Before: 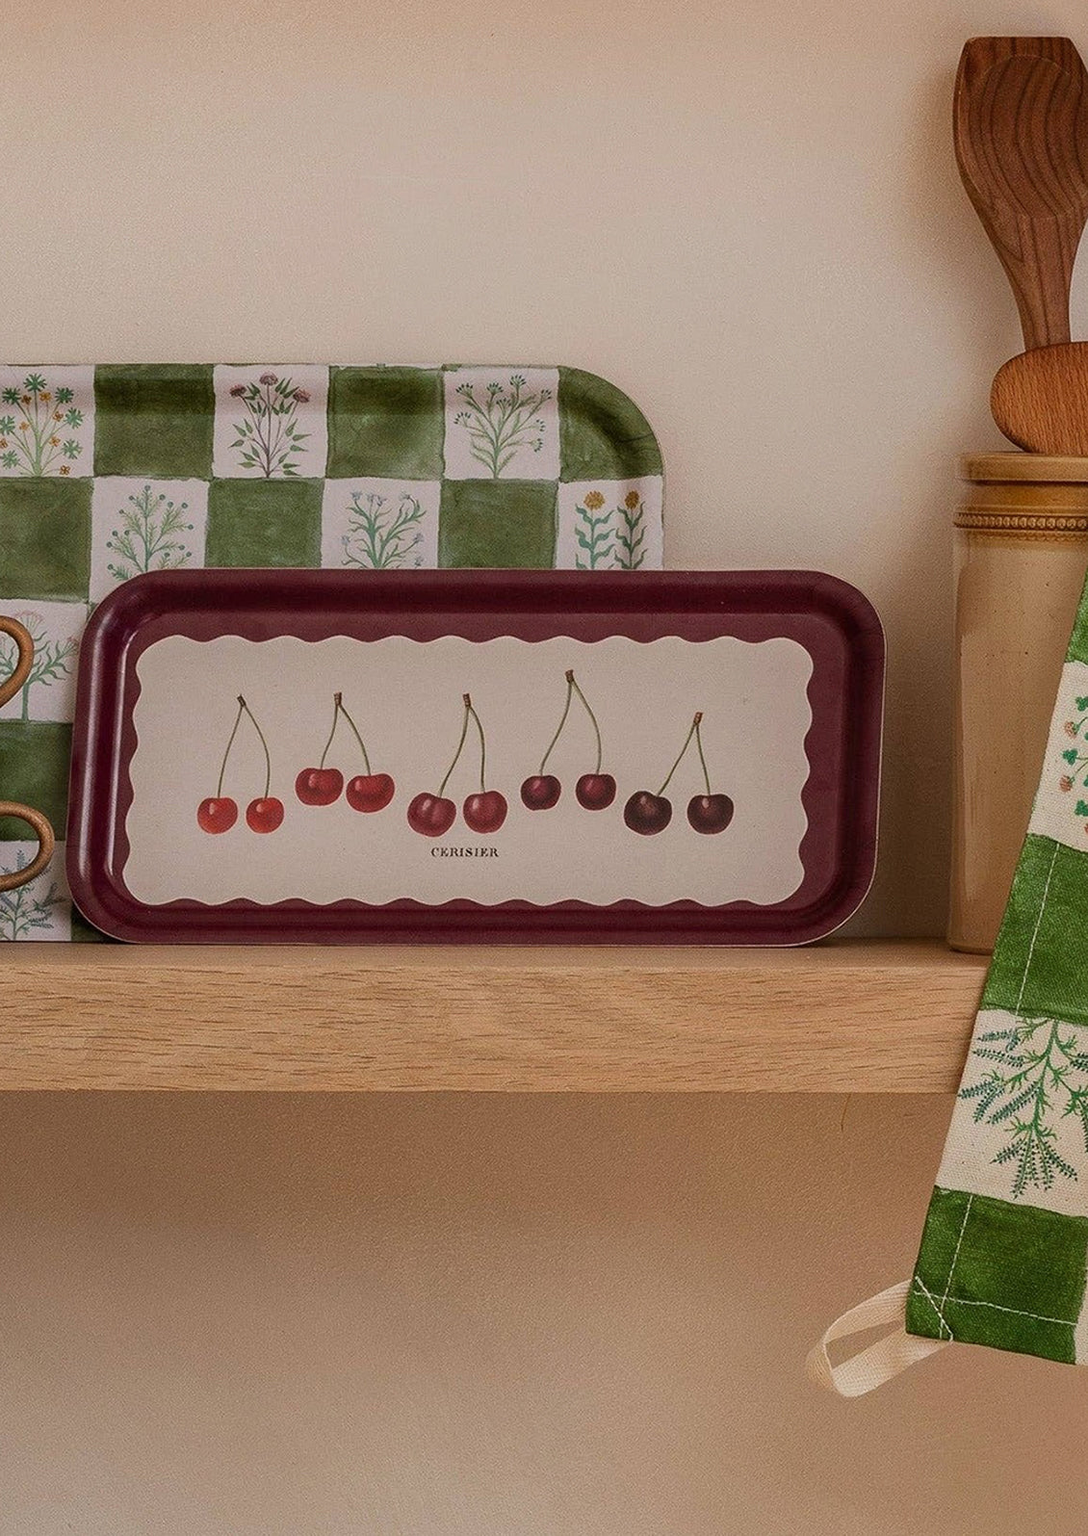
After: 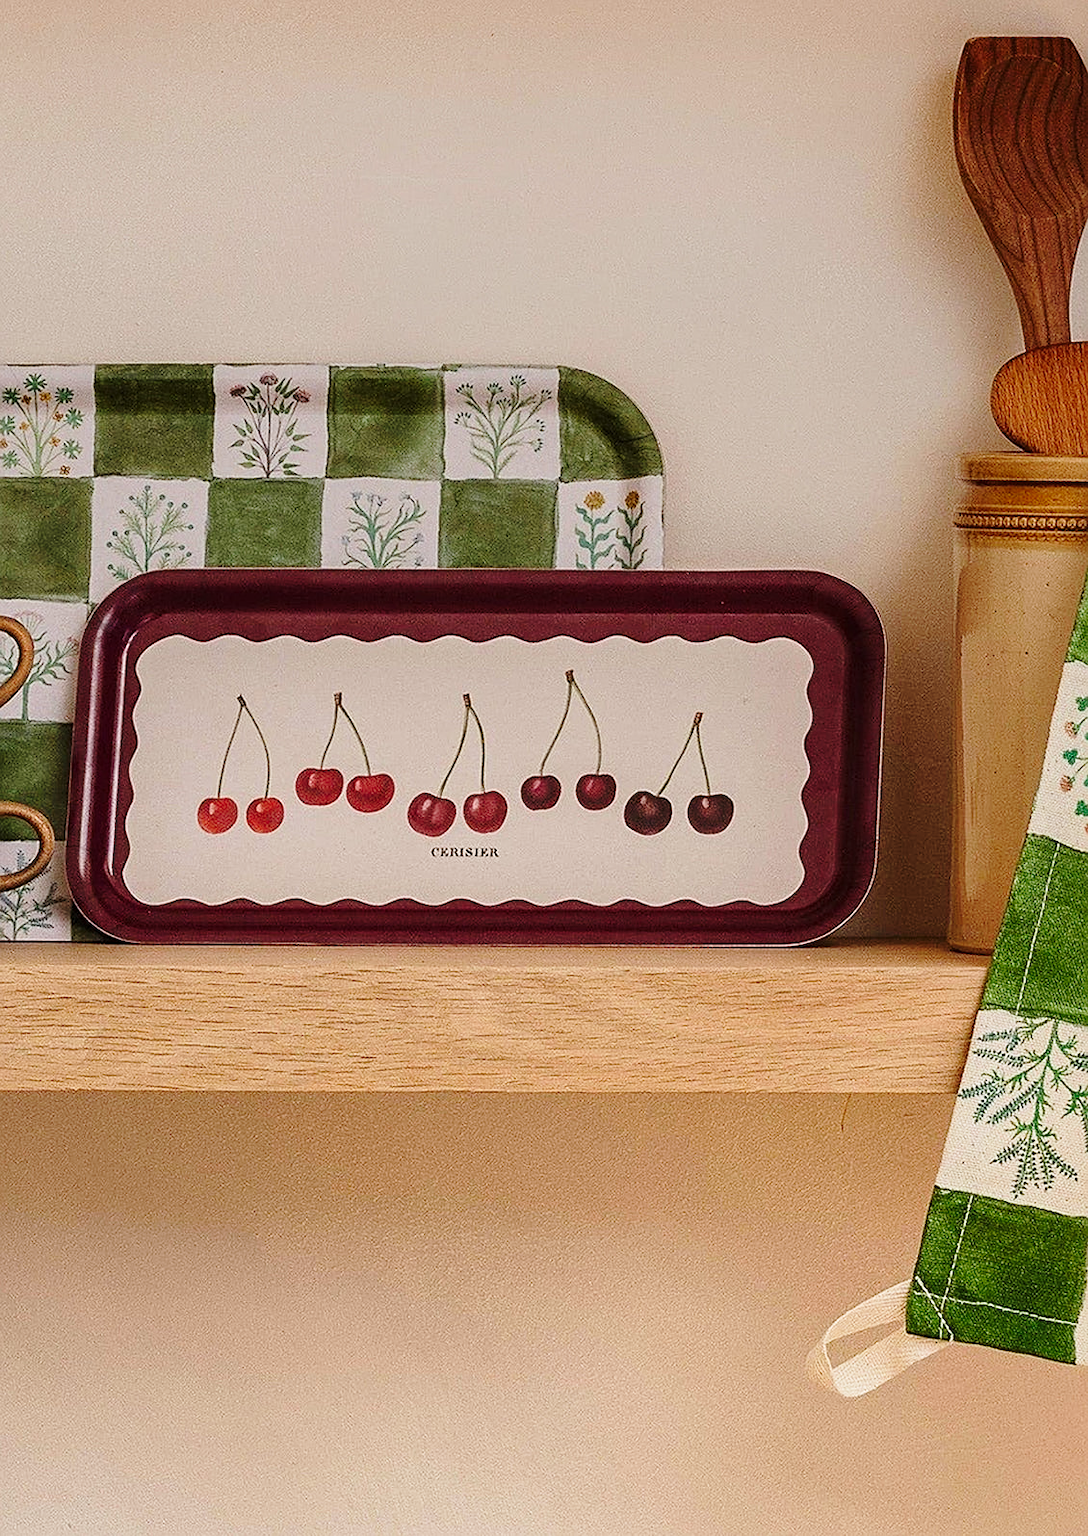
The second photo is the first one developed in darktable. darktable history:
base curve: curves: ch0 [(0, 0) (0.028, 0.03) (0.121, 0.232) (0.46, 0.748) (0.859, 0.968) (1, 1)], preserve colors none
sharpen: on, module defaults
graduated density: on, module defaults
exposure: black level correction 0, compensate exposure bias true, compensate highlight preservation false
